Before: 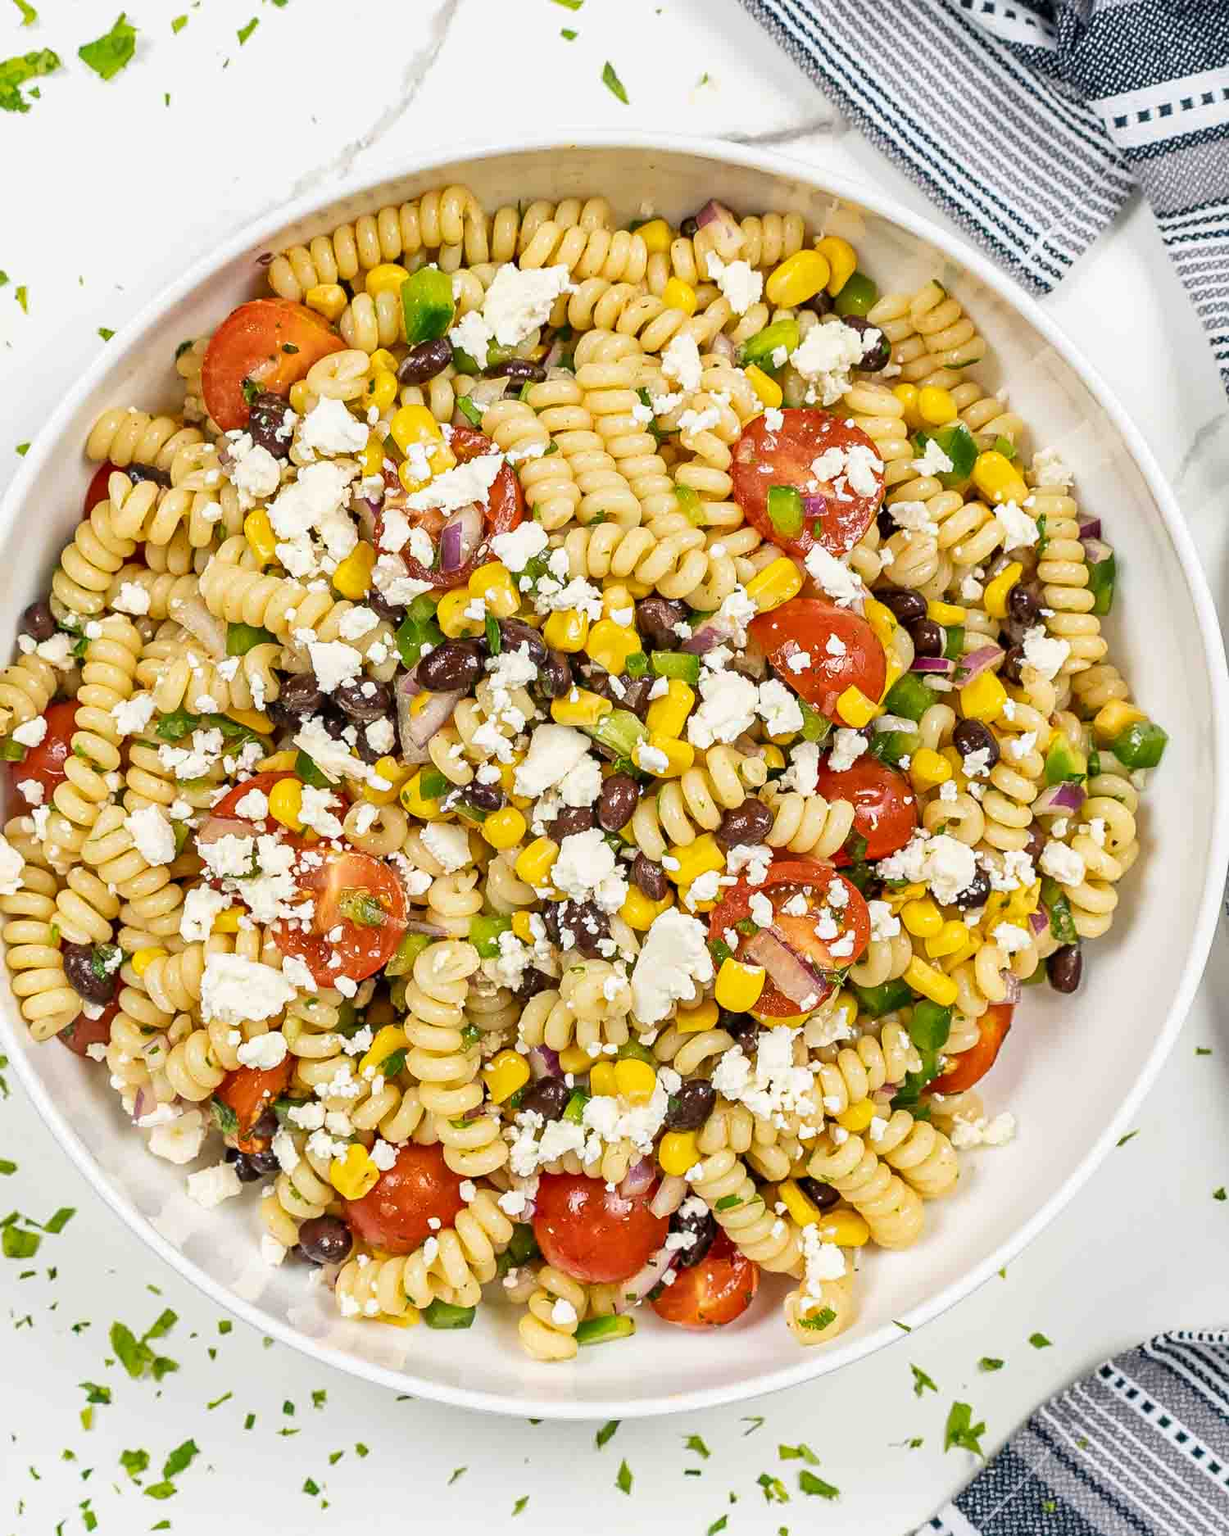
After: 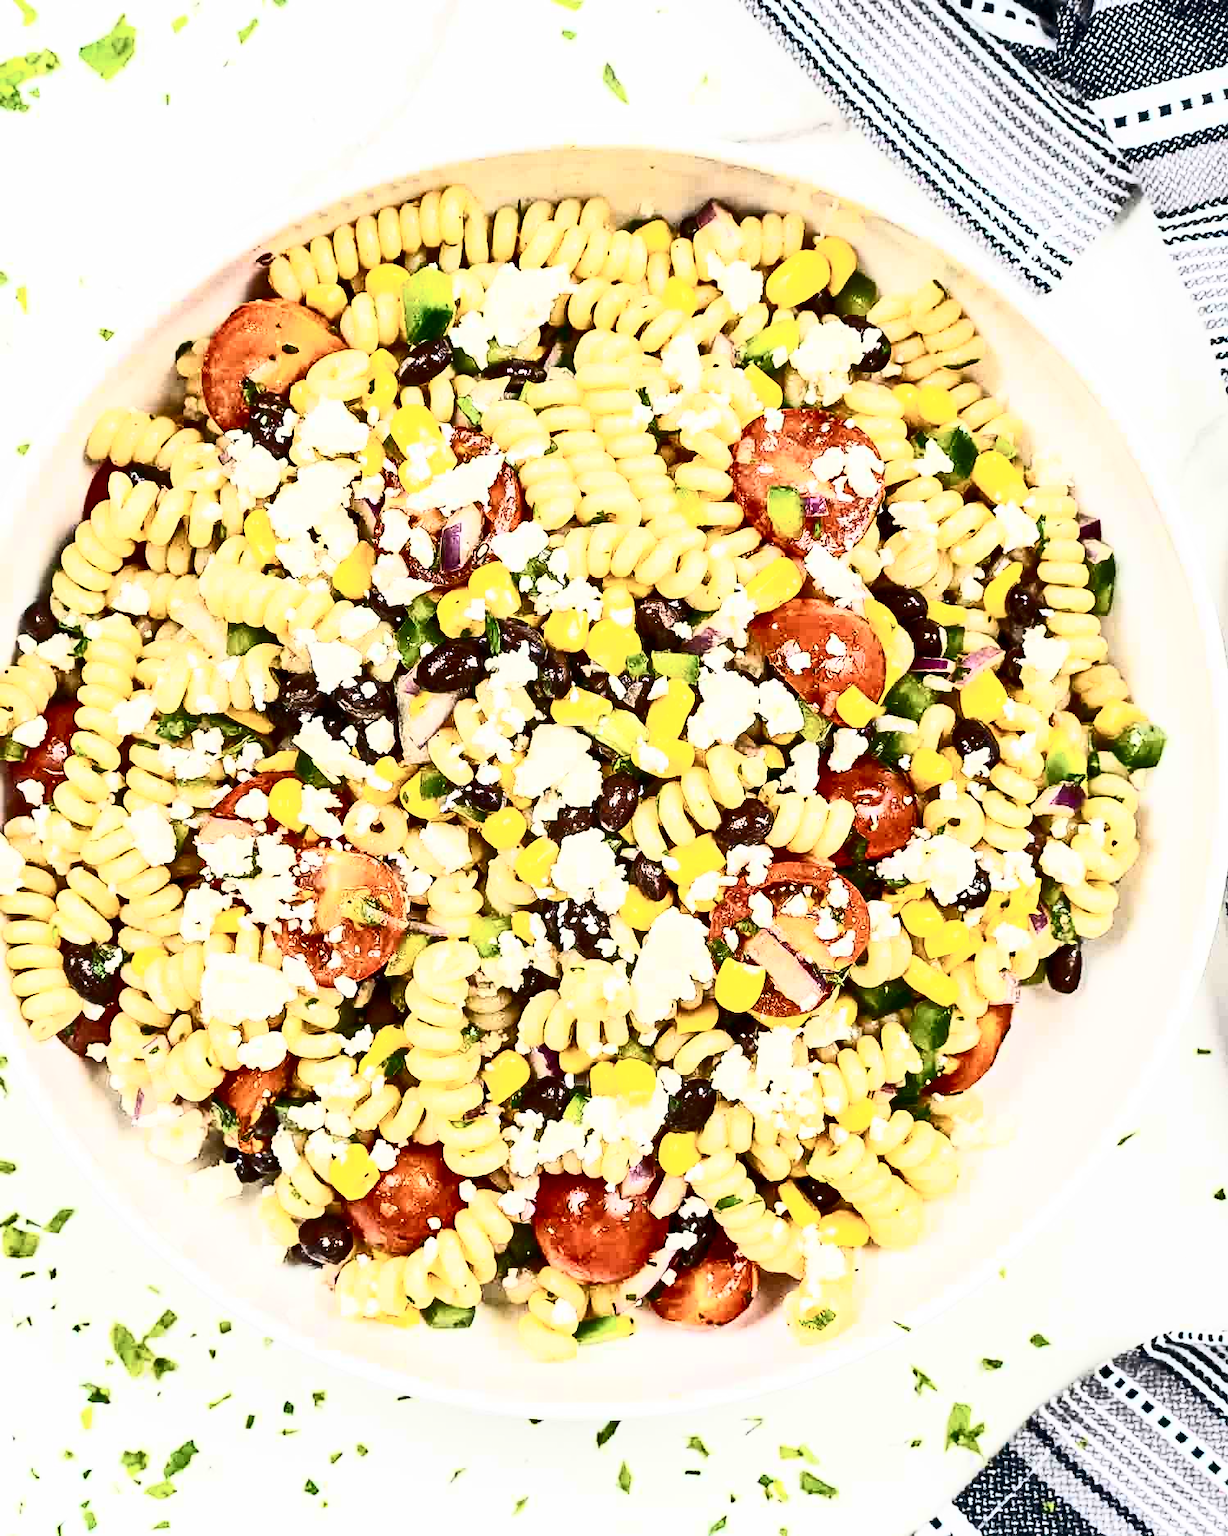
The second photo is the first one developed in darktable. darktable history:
shadows and highlights: radius 125.46, shadows 21.19, highlights -21.19, low approximation 0.01
contrast brightness saturation: contrast 0.93, brightness 0.2
